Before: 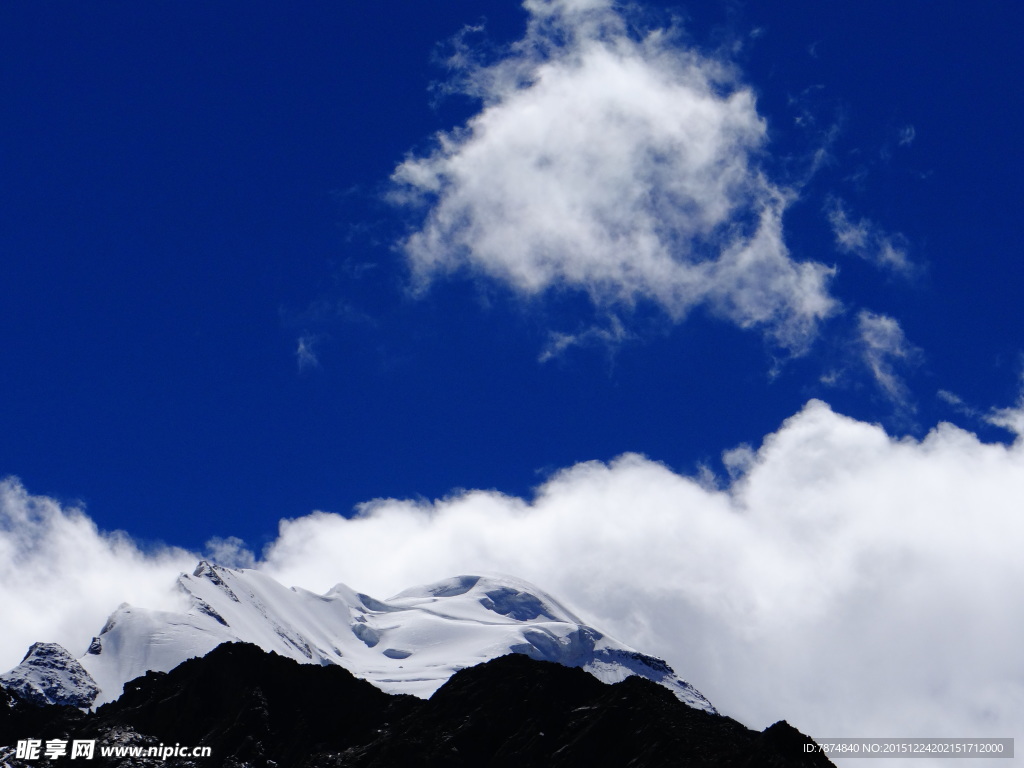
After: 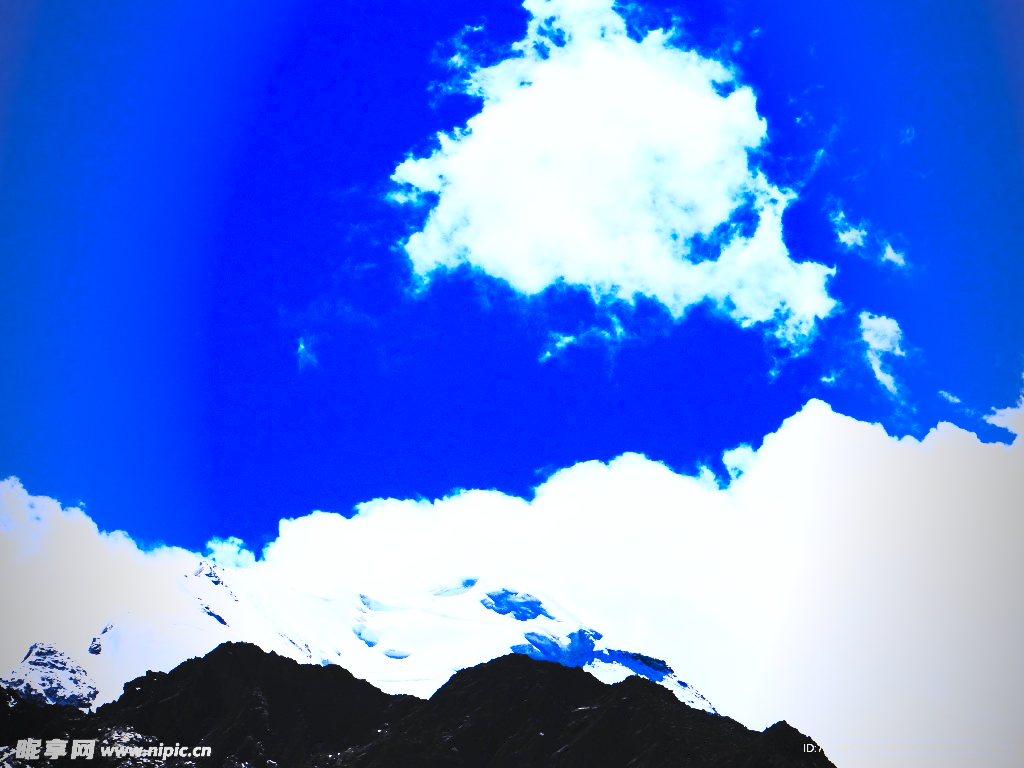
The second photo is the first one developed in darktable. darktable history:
base curve: curves: ch0 [(0, 0) (0.028, 0.03) (0.121, 0.232) (0.46, 0.748) (0.859, 0.968) (1, 1)], preserve colors none
contrast brightness saturation: contrast 0.984, brightness 0.996, saturation 0.989
vignetting: fall-off start 96.36%, fall-off radius 99.89%, brightness -0.705, saturation -0.48, width/height ratio 0.609
